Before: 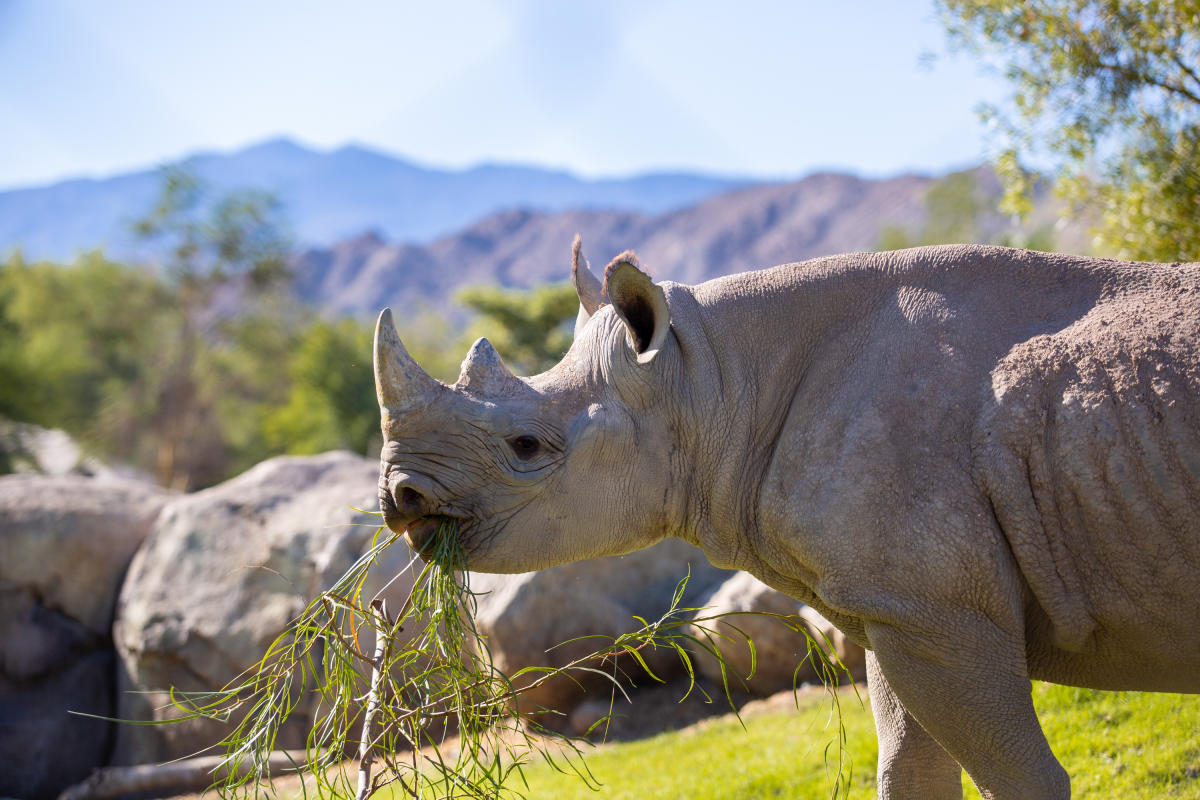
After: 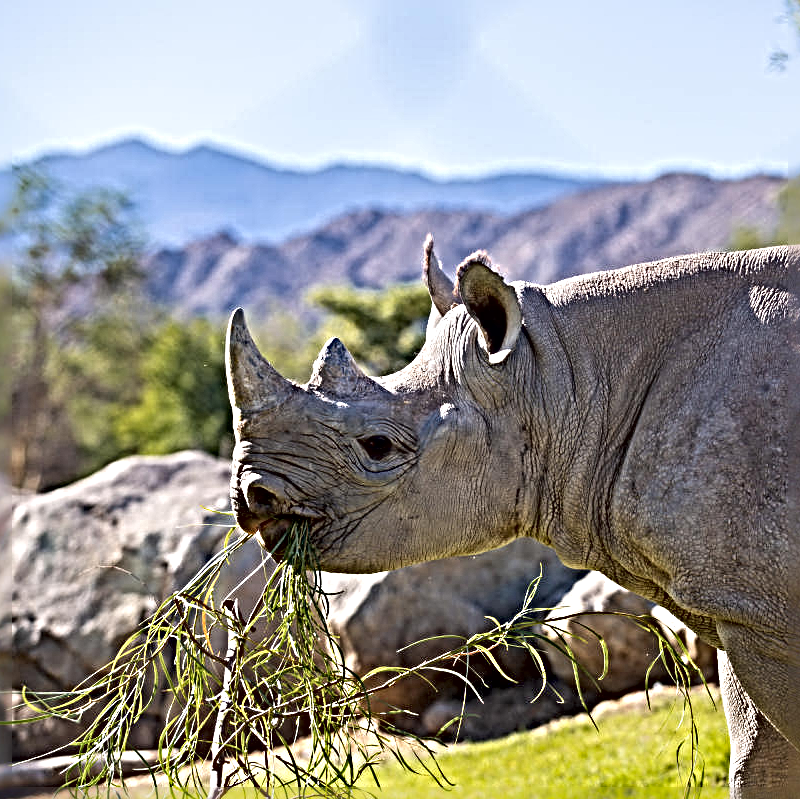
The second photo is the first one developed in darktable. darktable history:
sharpen: radius 6.295, amount 1.805, threshold 0.177
crop and rotate: left 12.396%, right 20.918%
local contrast: mode bilateral grid, contrast 21, coarseness 49, detail 119%, midtone range 0.2
